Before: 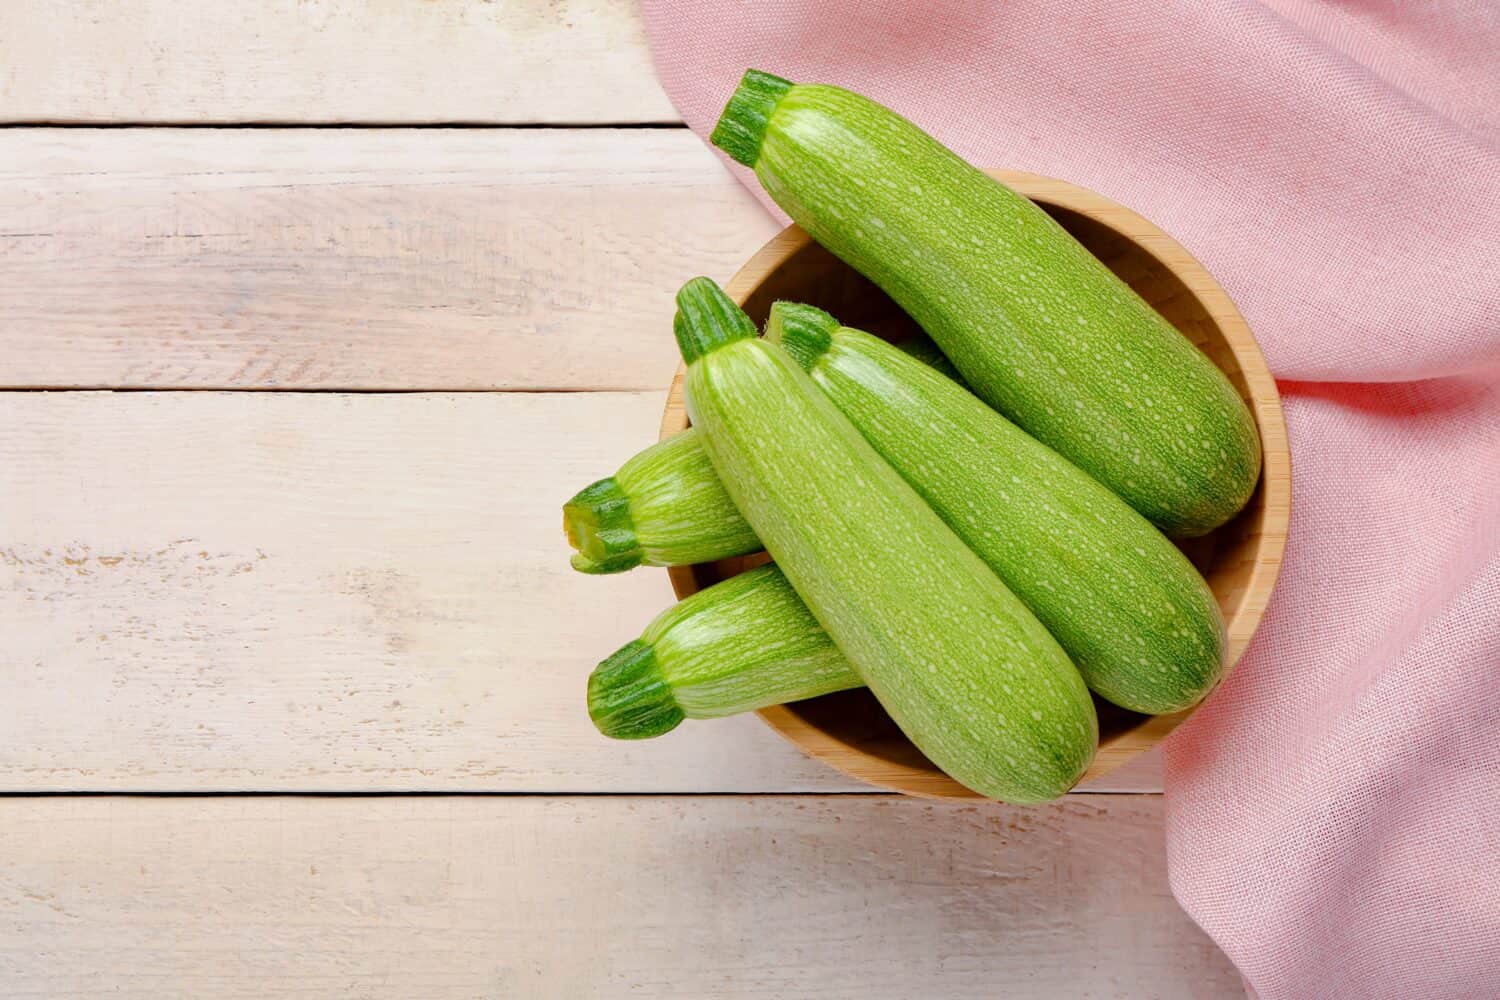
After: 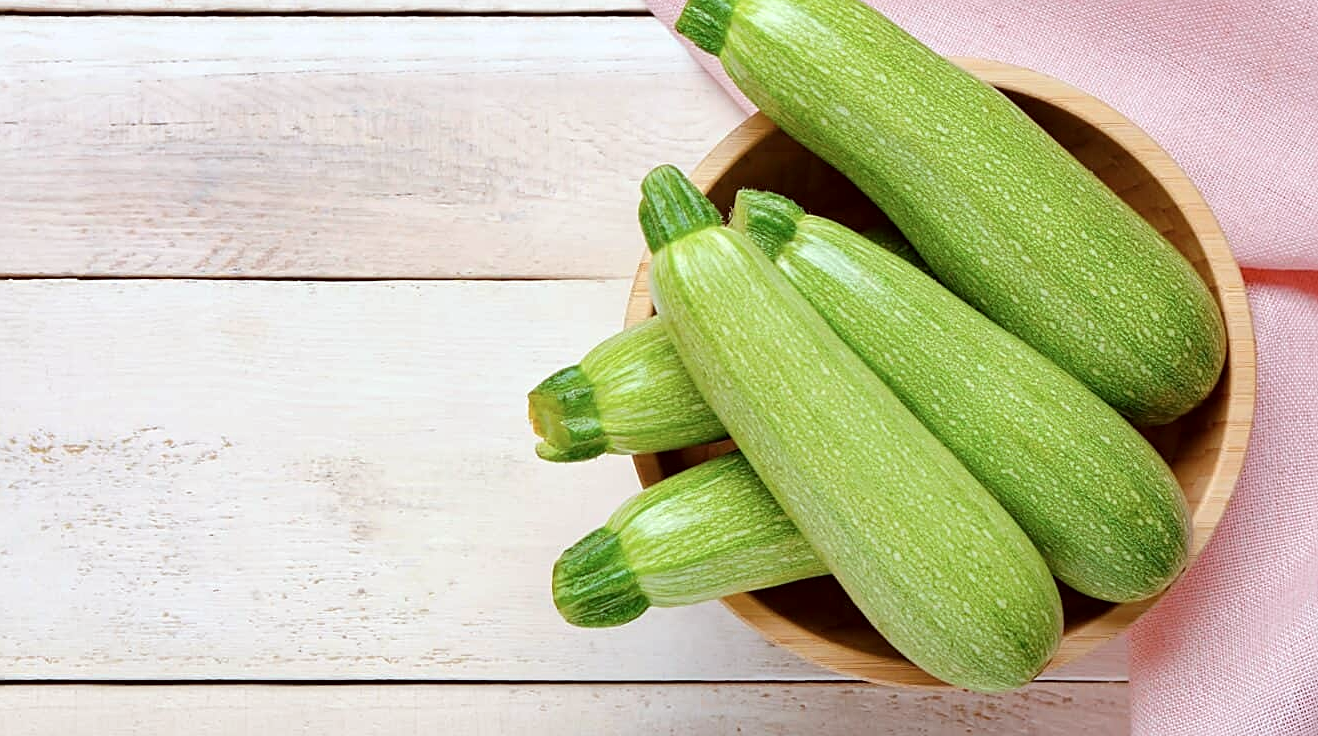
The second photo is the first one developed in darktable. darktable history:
exposure: exposure 0.201 EV, compensate highlight preservation false
sharpen: on, module defaults
contrast brightness saturation: saturation -0.064
crop and rotate: left 2.385%, top 11.26%, right 9.708%, bottom 15.053%
color correction: highlights a* -3.67, highlights b* -6.55, shadows a* 3.03, shadows b* 5.33
color zones: curves: ch1 [(0, 0.469) (0.01, 0.469) (0.12, 0.446) (0.248, 0.469) (0.5, 0.5) (0.748, 0.5) (0.99, 0.469) (1, 0.469)]
tone equalizer: on, module defaults
